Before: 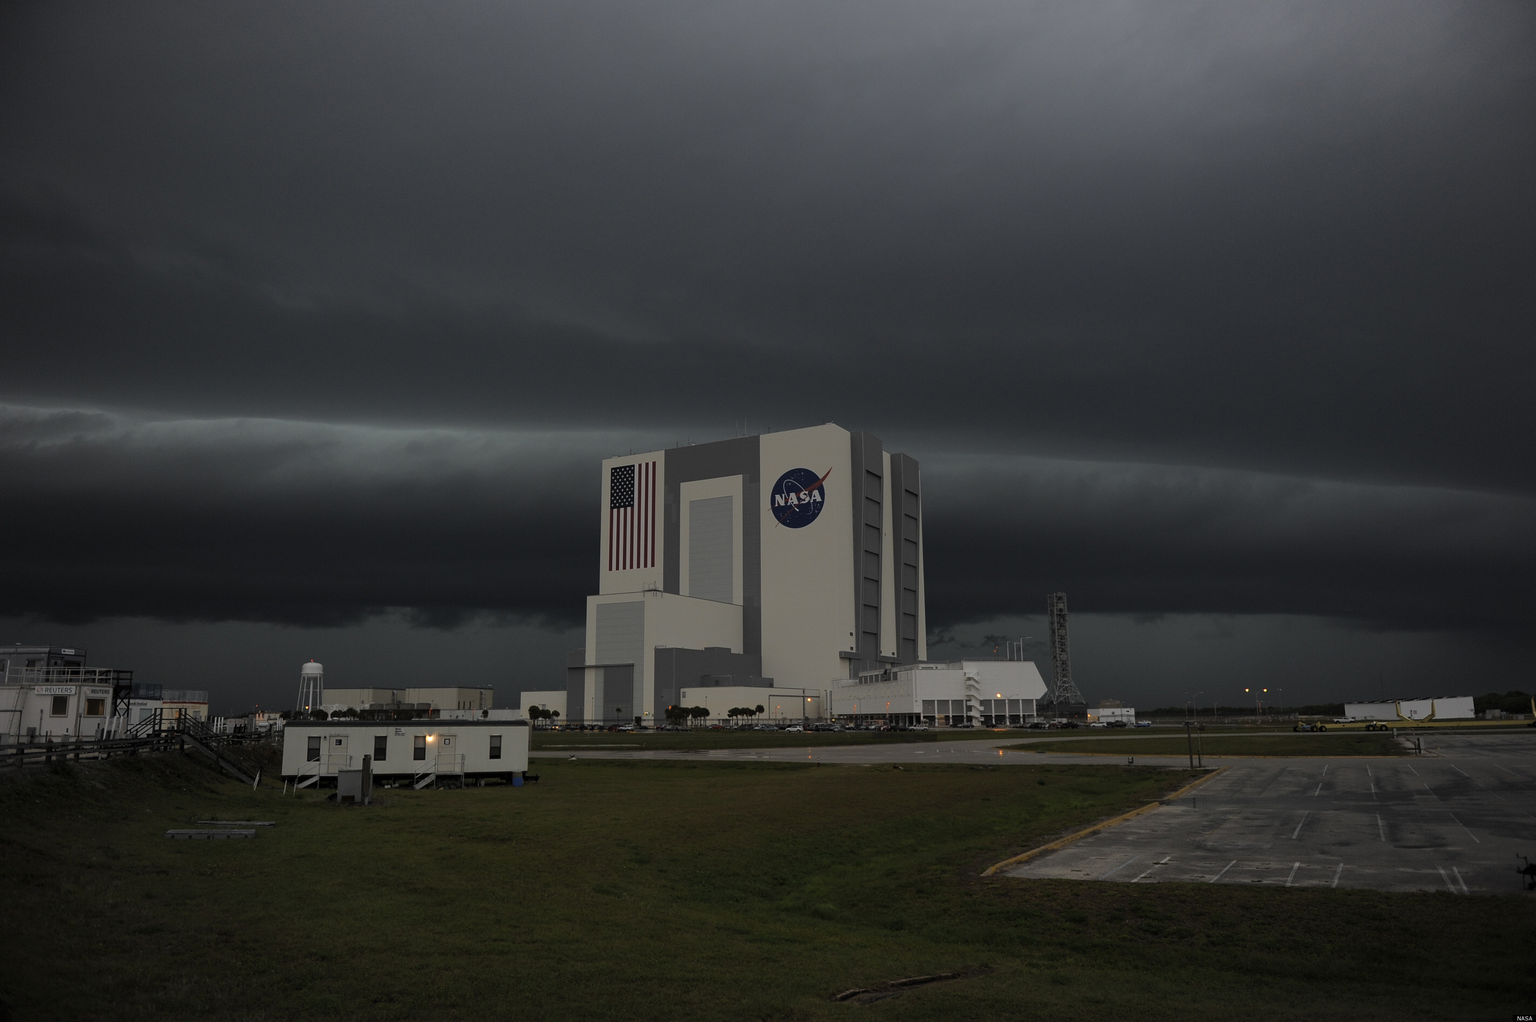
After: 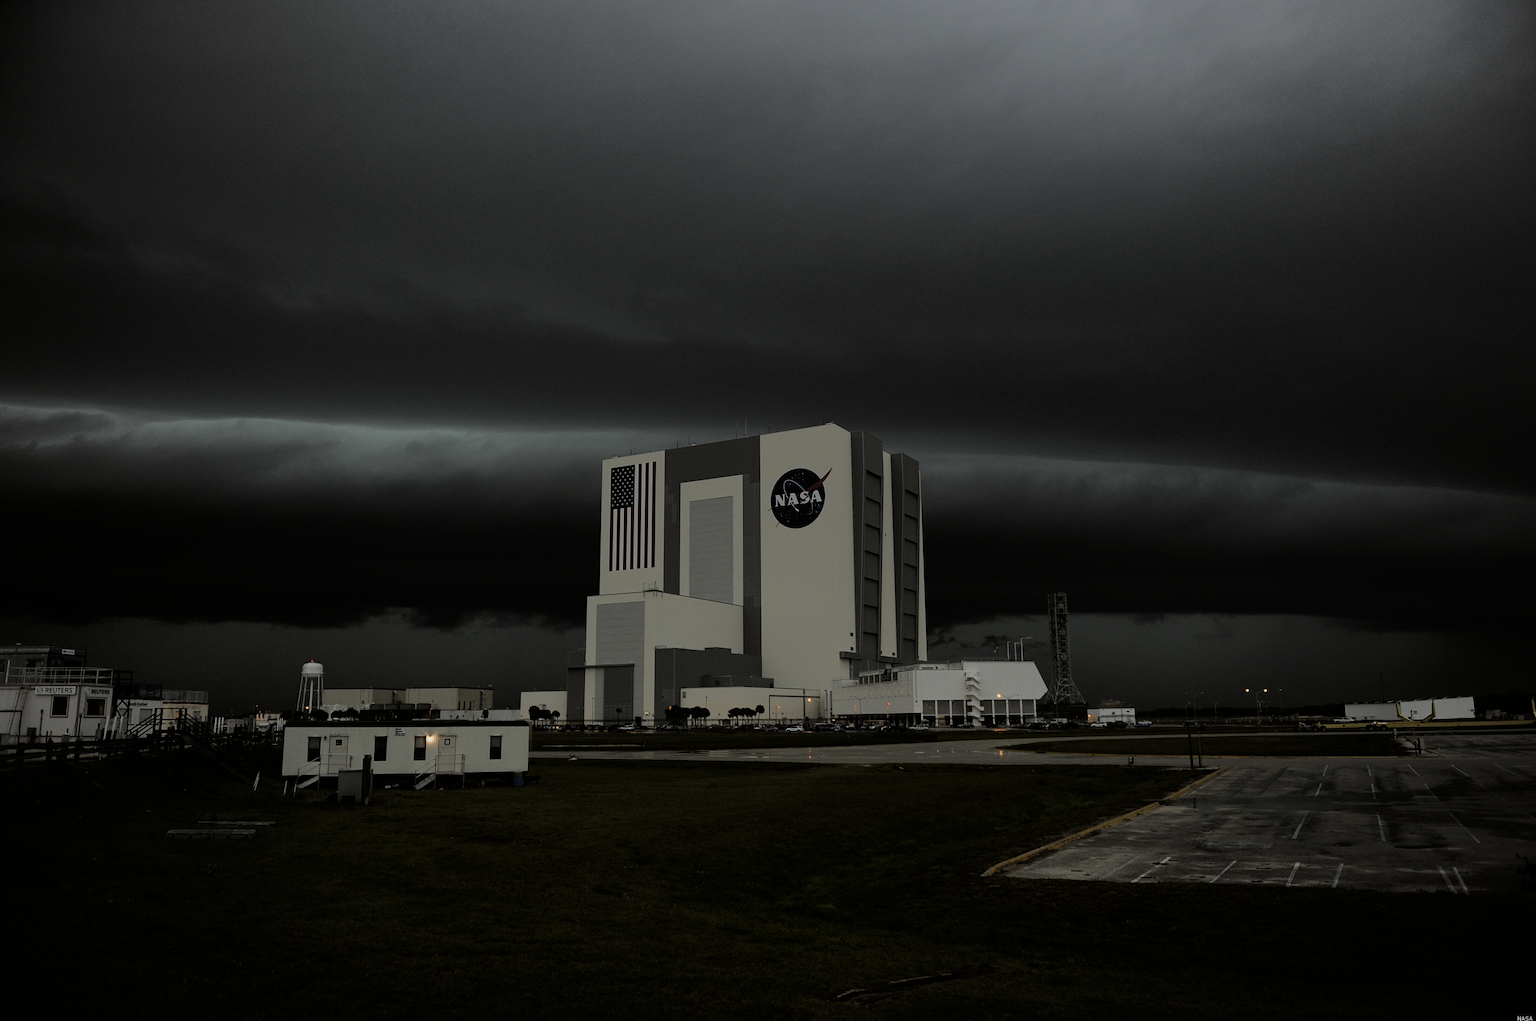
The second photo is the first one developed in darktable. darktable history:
filmic rgb: black relative exposure -5 EV, hardness 2.88, contrast 1.3, highlights saturation mix -30%
color balance: lift [1.004, 1.002, 1.002, 0.998], gamma [1, 1.007, 1.002, 0.993], gain [1, 0.977, 1.013, 1.023], contrast -3.64%
